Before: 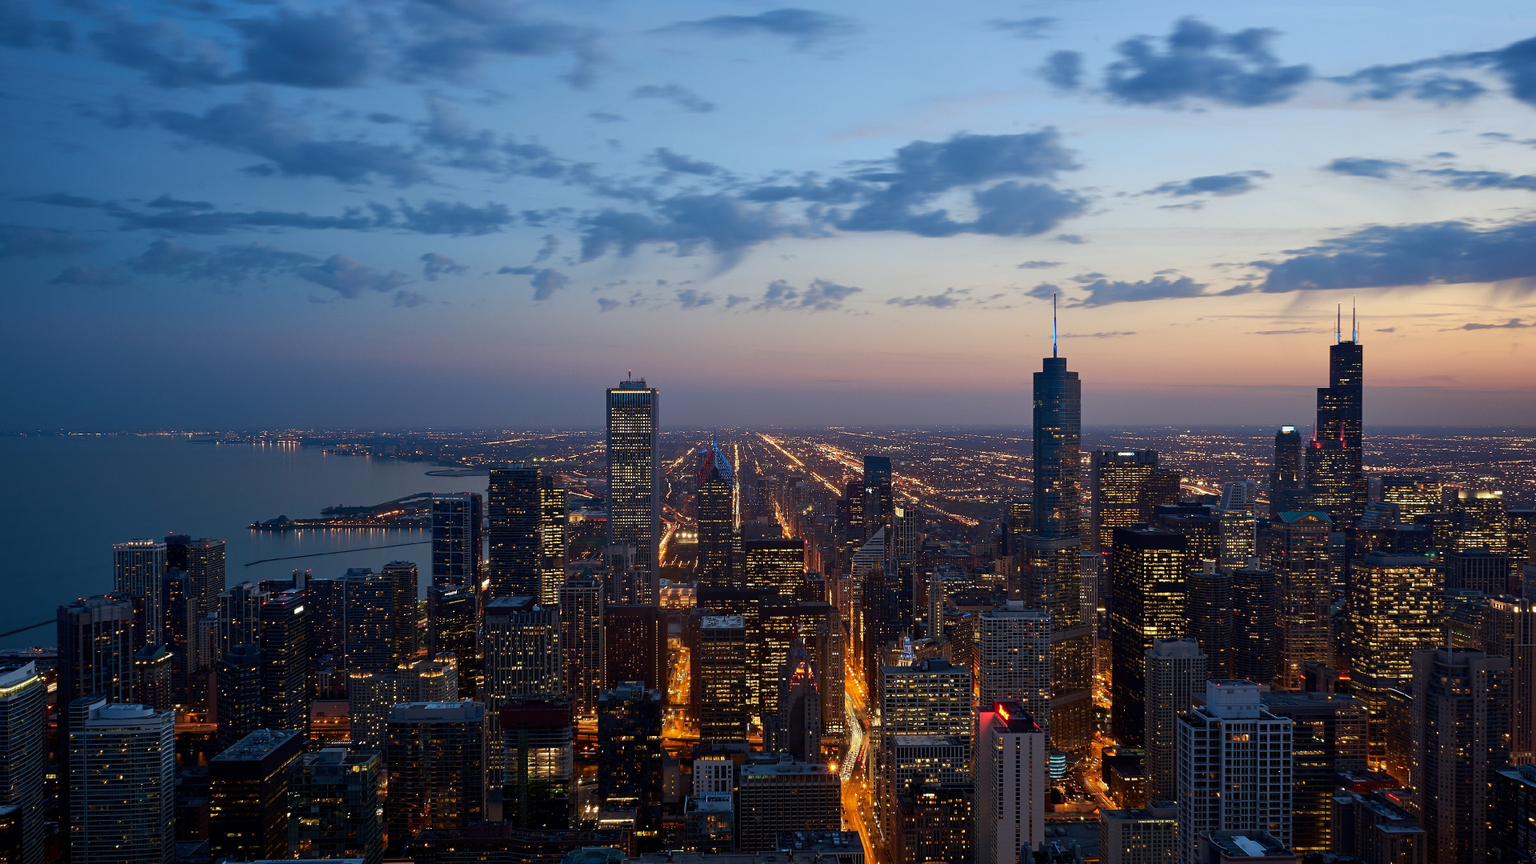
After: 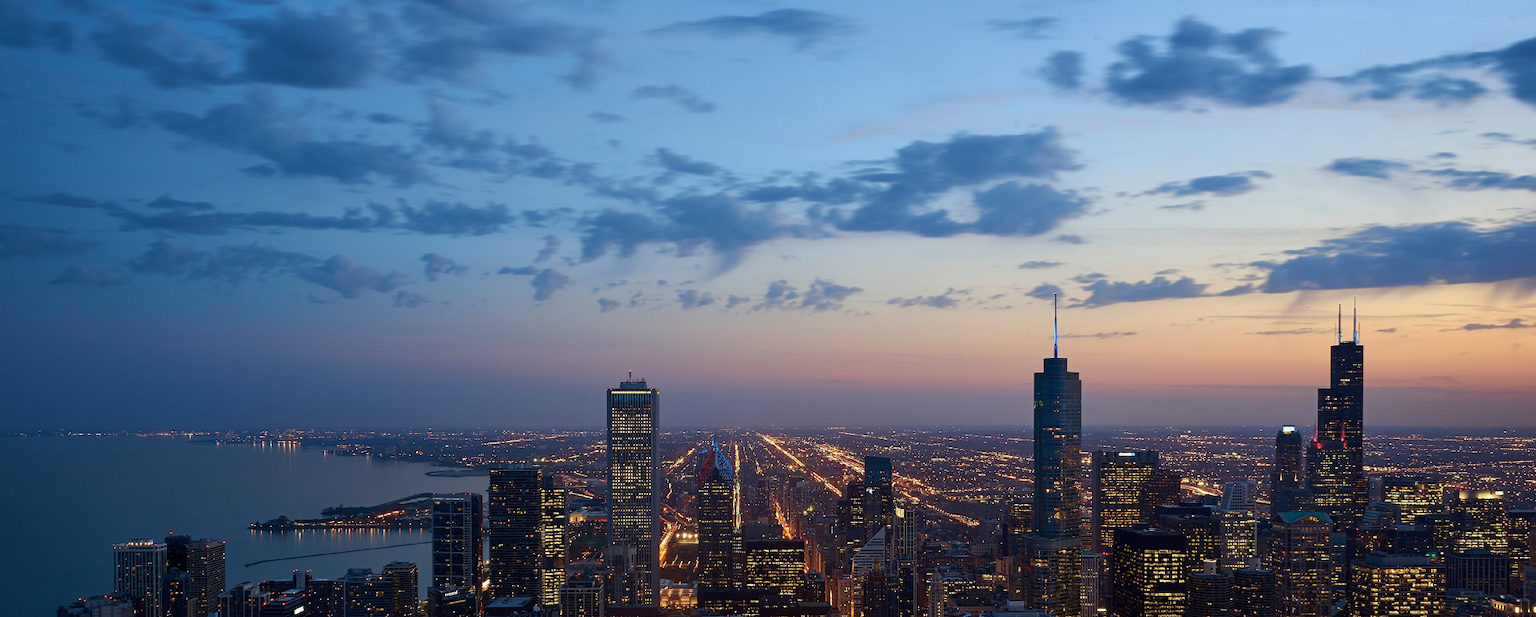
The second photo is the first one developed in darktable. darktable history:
crop: bottom 28.576%
velvia: strength 17%
